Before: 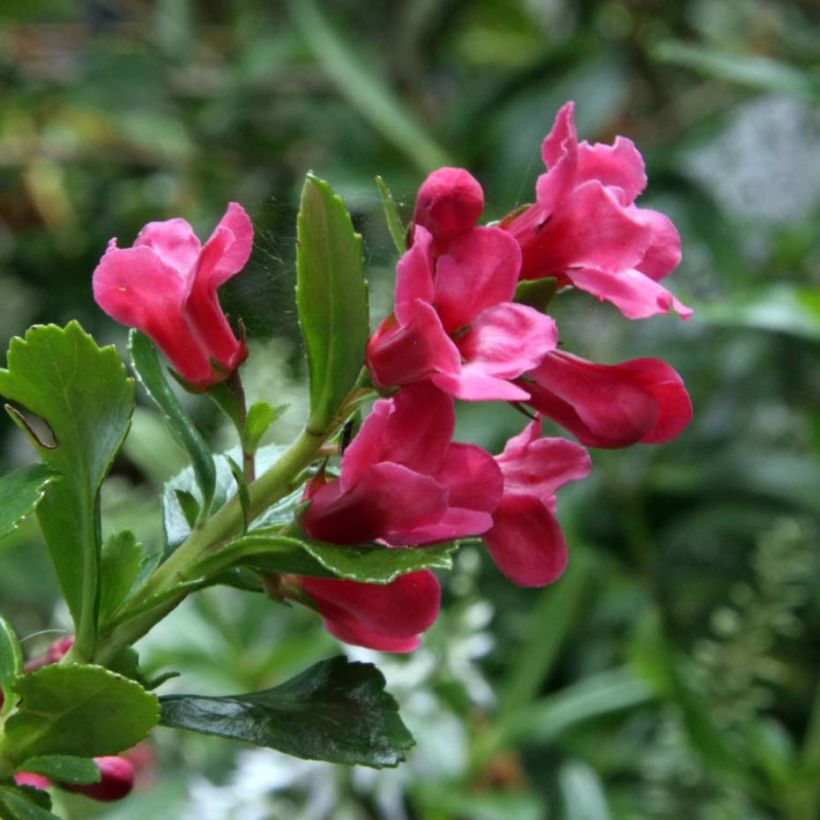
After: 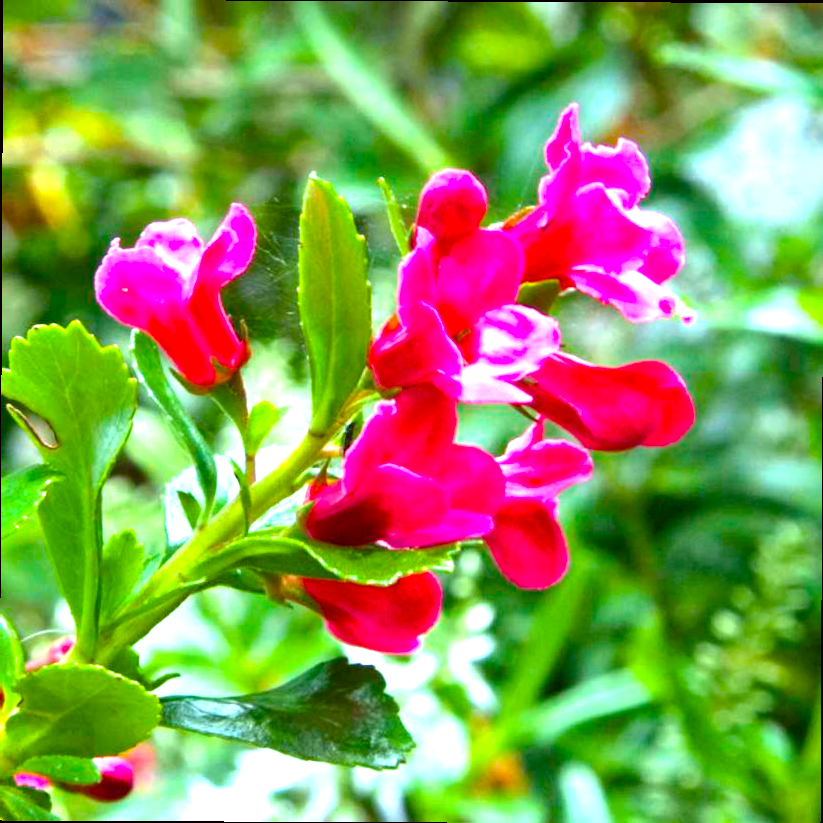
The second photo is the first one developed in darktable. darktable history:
color balance rgb: perceptual saturation grading › global saturation 36.041%, perceptual saturation grading › shadows 36.138%, global vibrance 30.143%
exposure: exposure 1.991 EV, compensate highlight preservation false
crop and rotate: angle -0.258°
color correction: highlights a* -2.95, highlights b* -2.12, shadows a* 2.21, shadows b* 2.98
